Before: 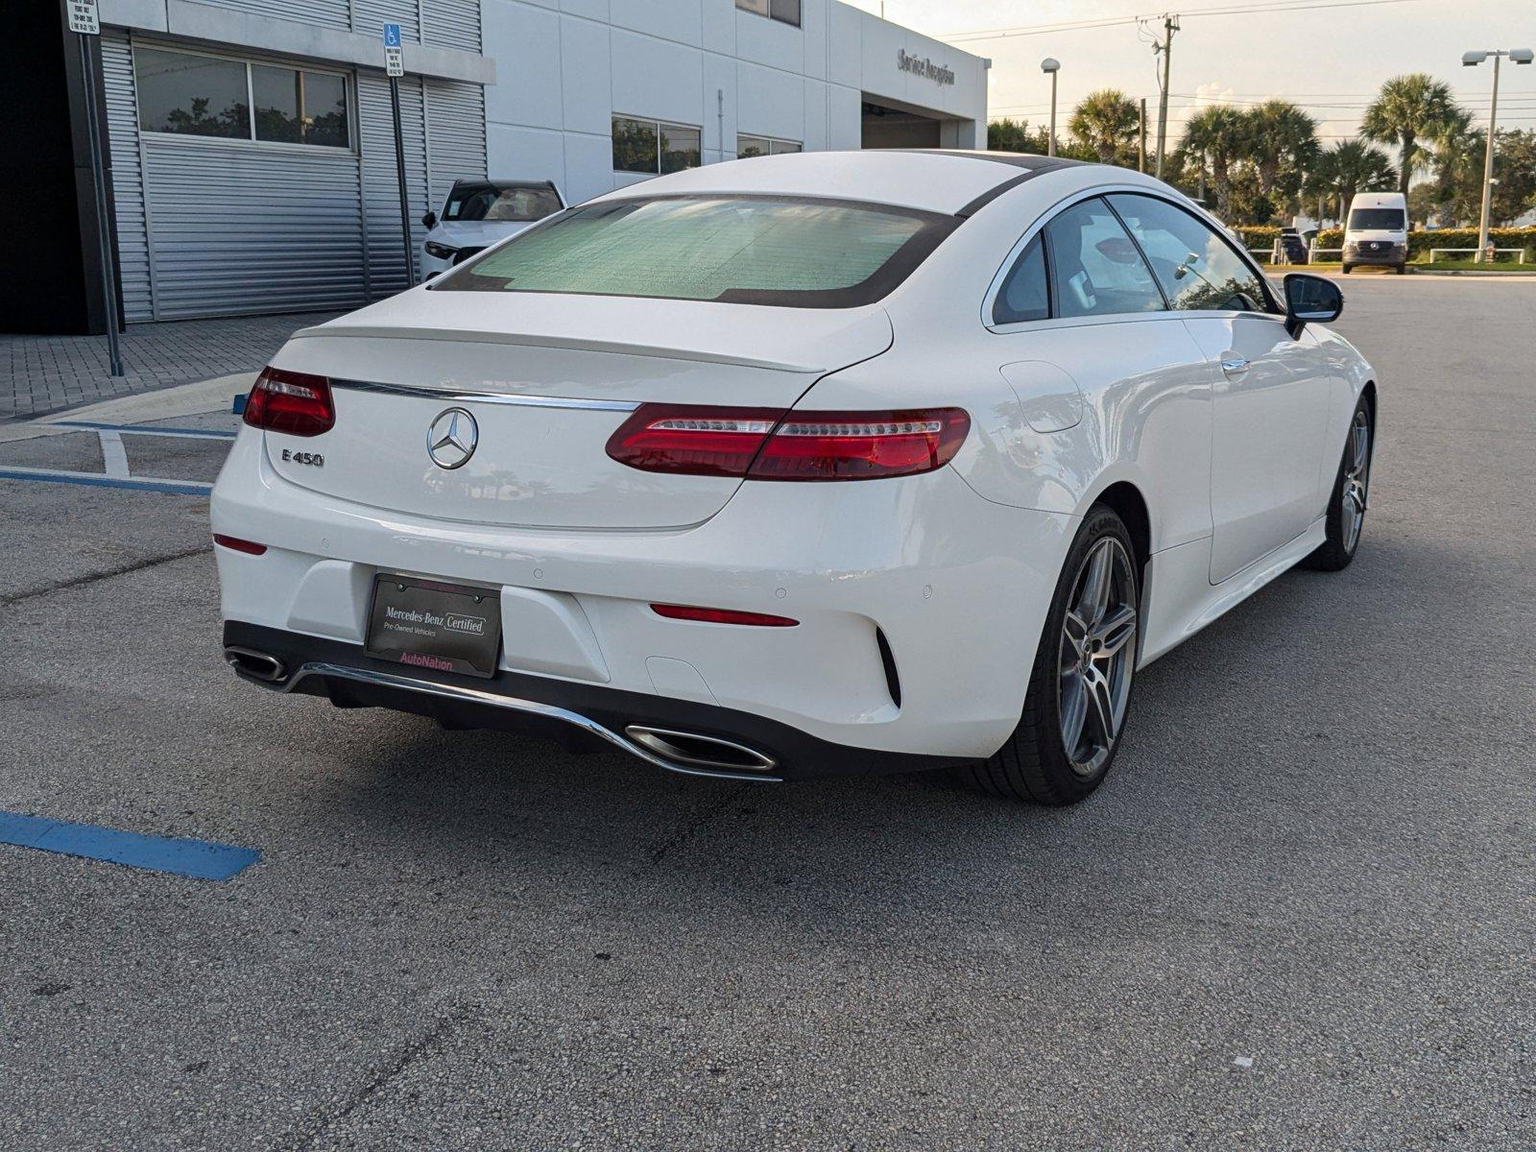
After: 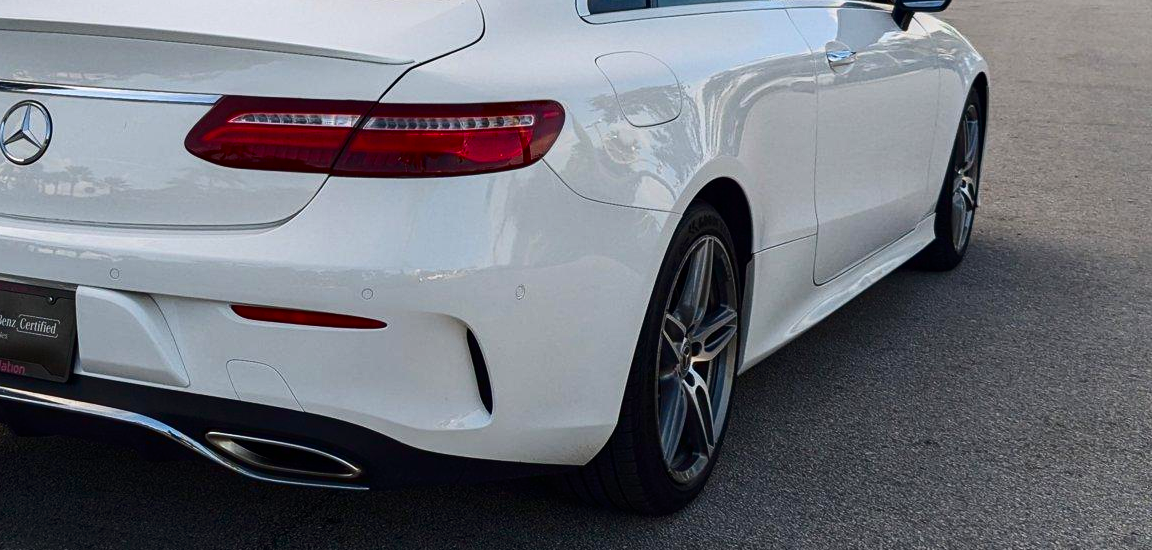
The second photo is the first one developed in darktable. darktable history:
contrast brightness saturation: contrast 0.19, brightness -0.11, saturation 0.21
crop and rotate: left 27.938%, top 27.046%, bottom 27.046%
